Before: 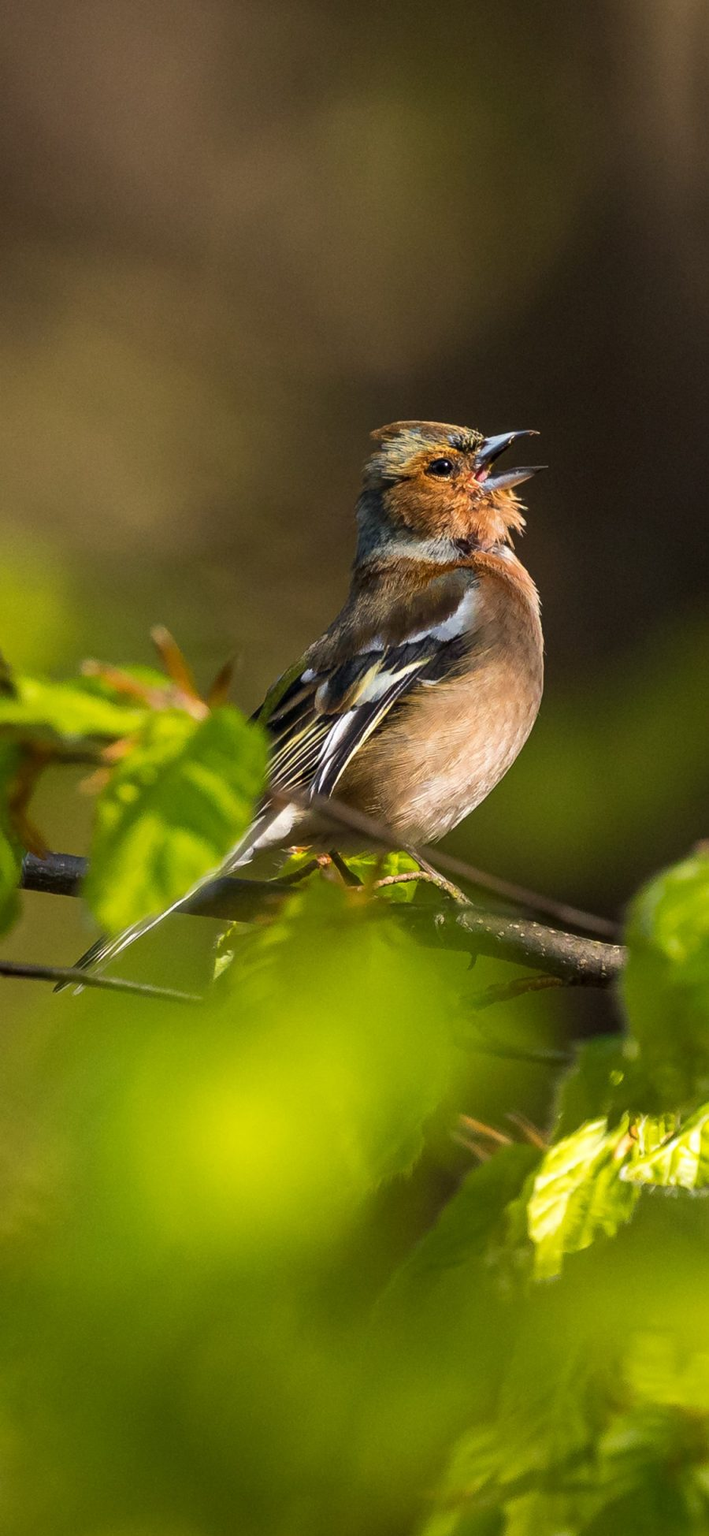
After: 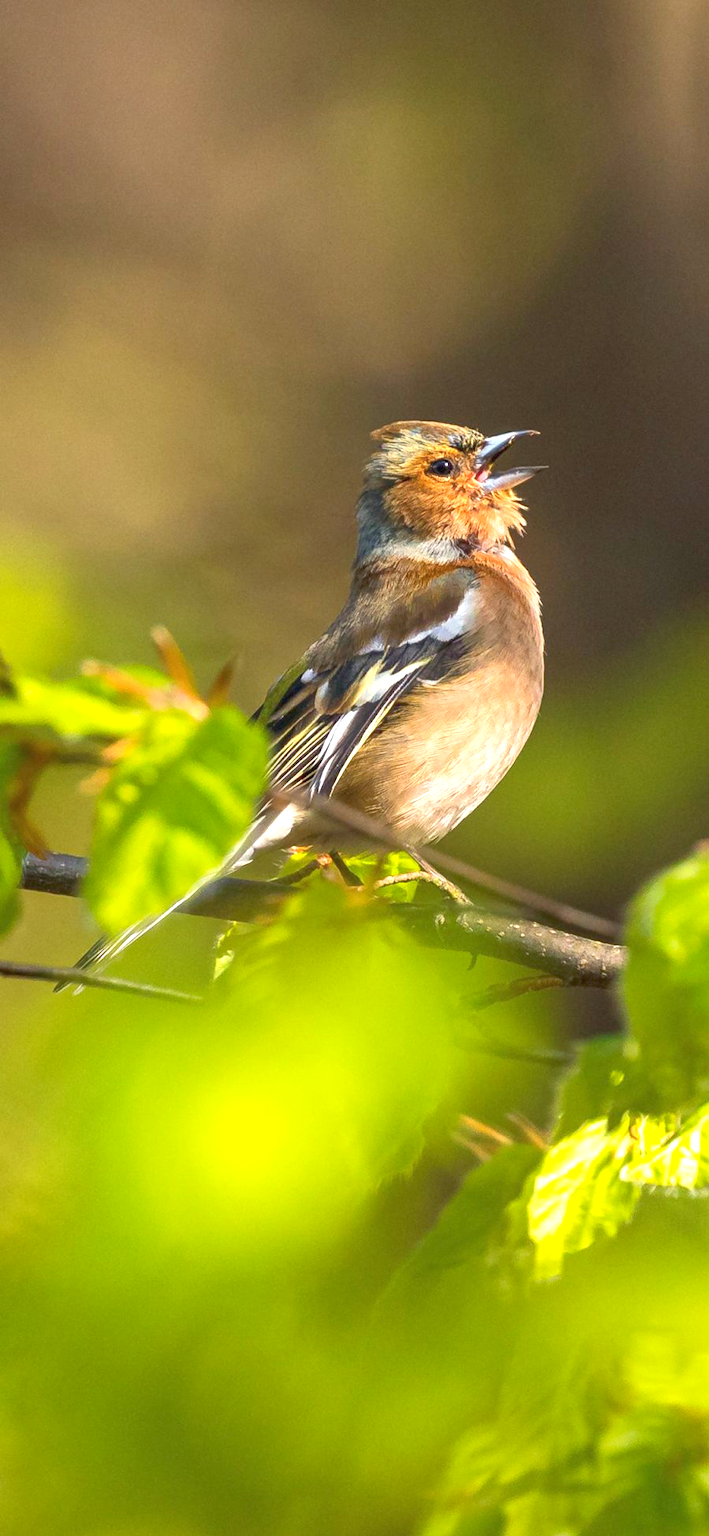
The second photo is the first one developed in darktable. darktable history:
color balance rgb: perceptual saturation grading › global saturation -0.977%, perceptual brilliance grading › highlights 11.535%, contrast -29.956%
tone equalizer: mask exposure compensation -0.491 EV
exposure: black level correction 0, exposure 1.2 EV, compensate exposure bias true, compensate highlight preservation false
